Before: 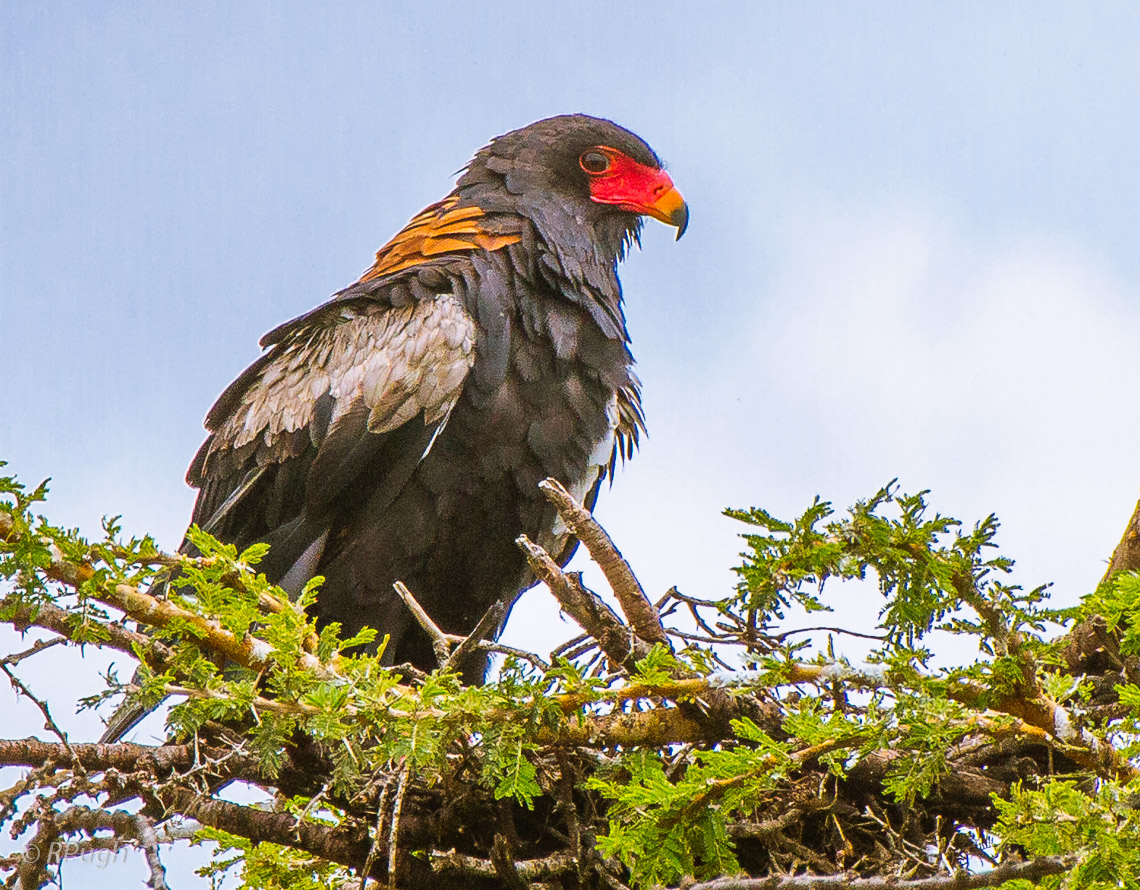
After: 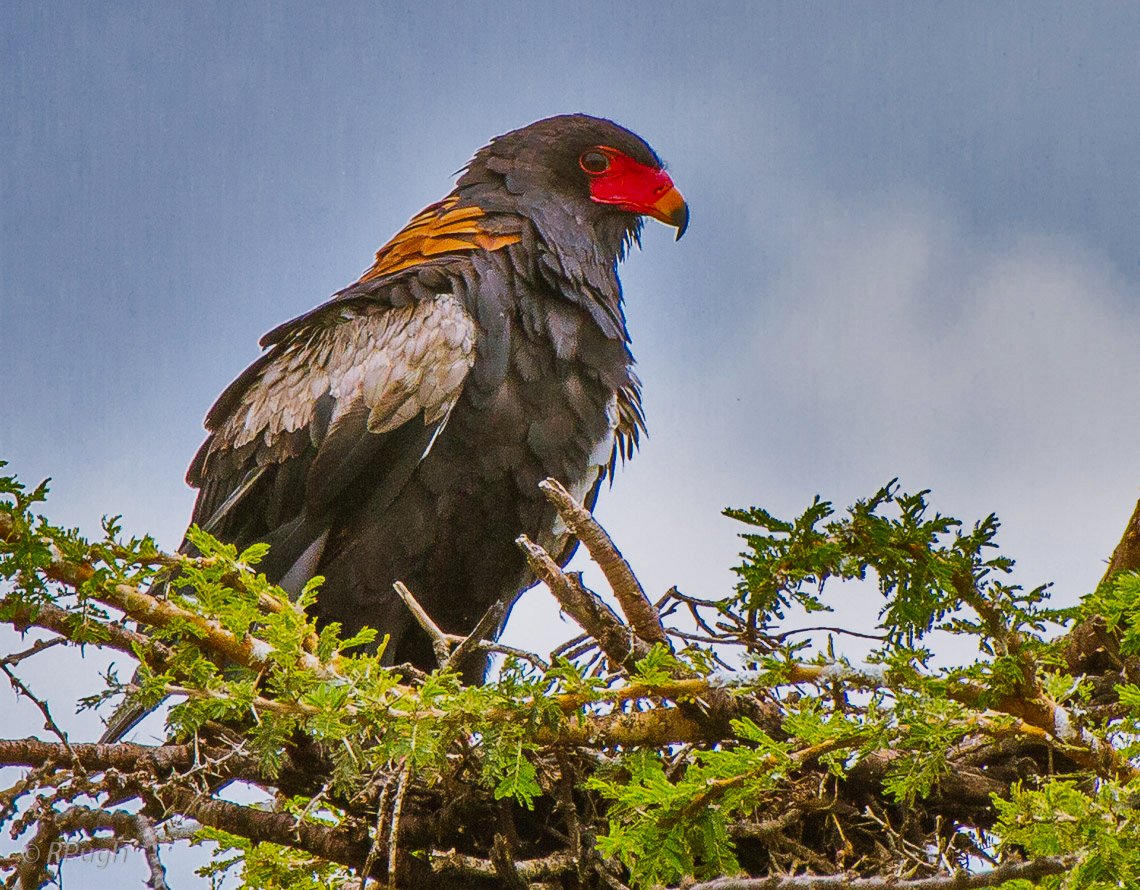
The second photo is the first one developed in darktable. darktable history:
shadows and highlights: shadows 80.64, white point adjustment -9.23, highlights -61.21, soften with gaussian
